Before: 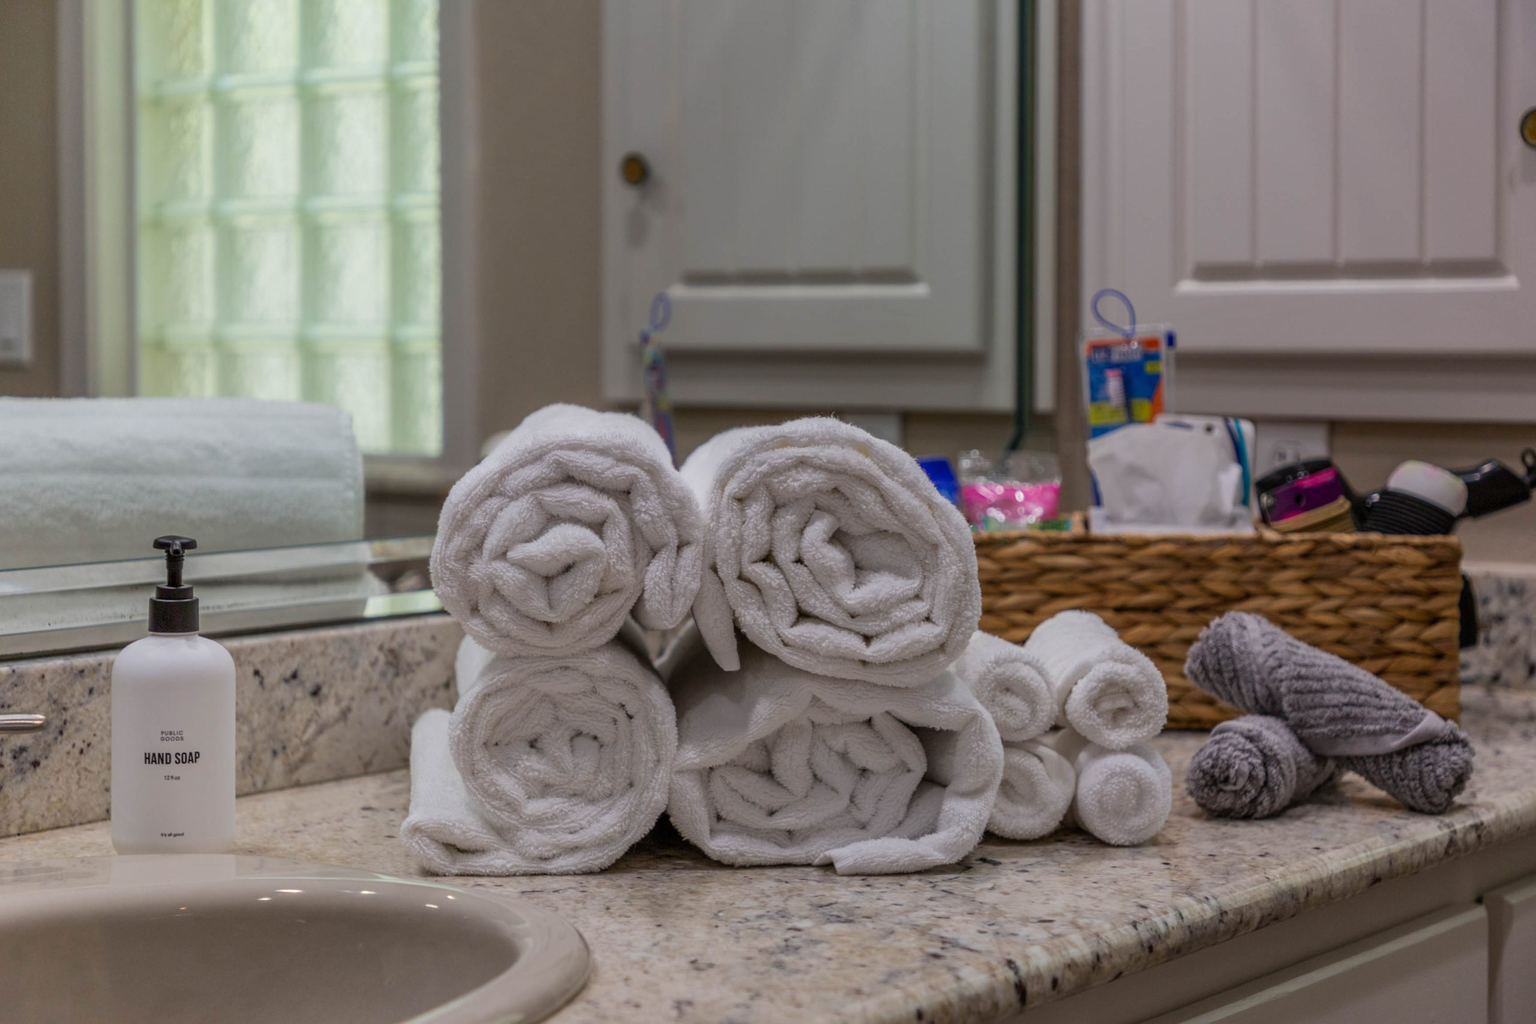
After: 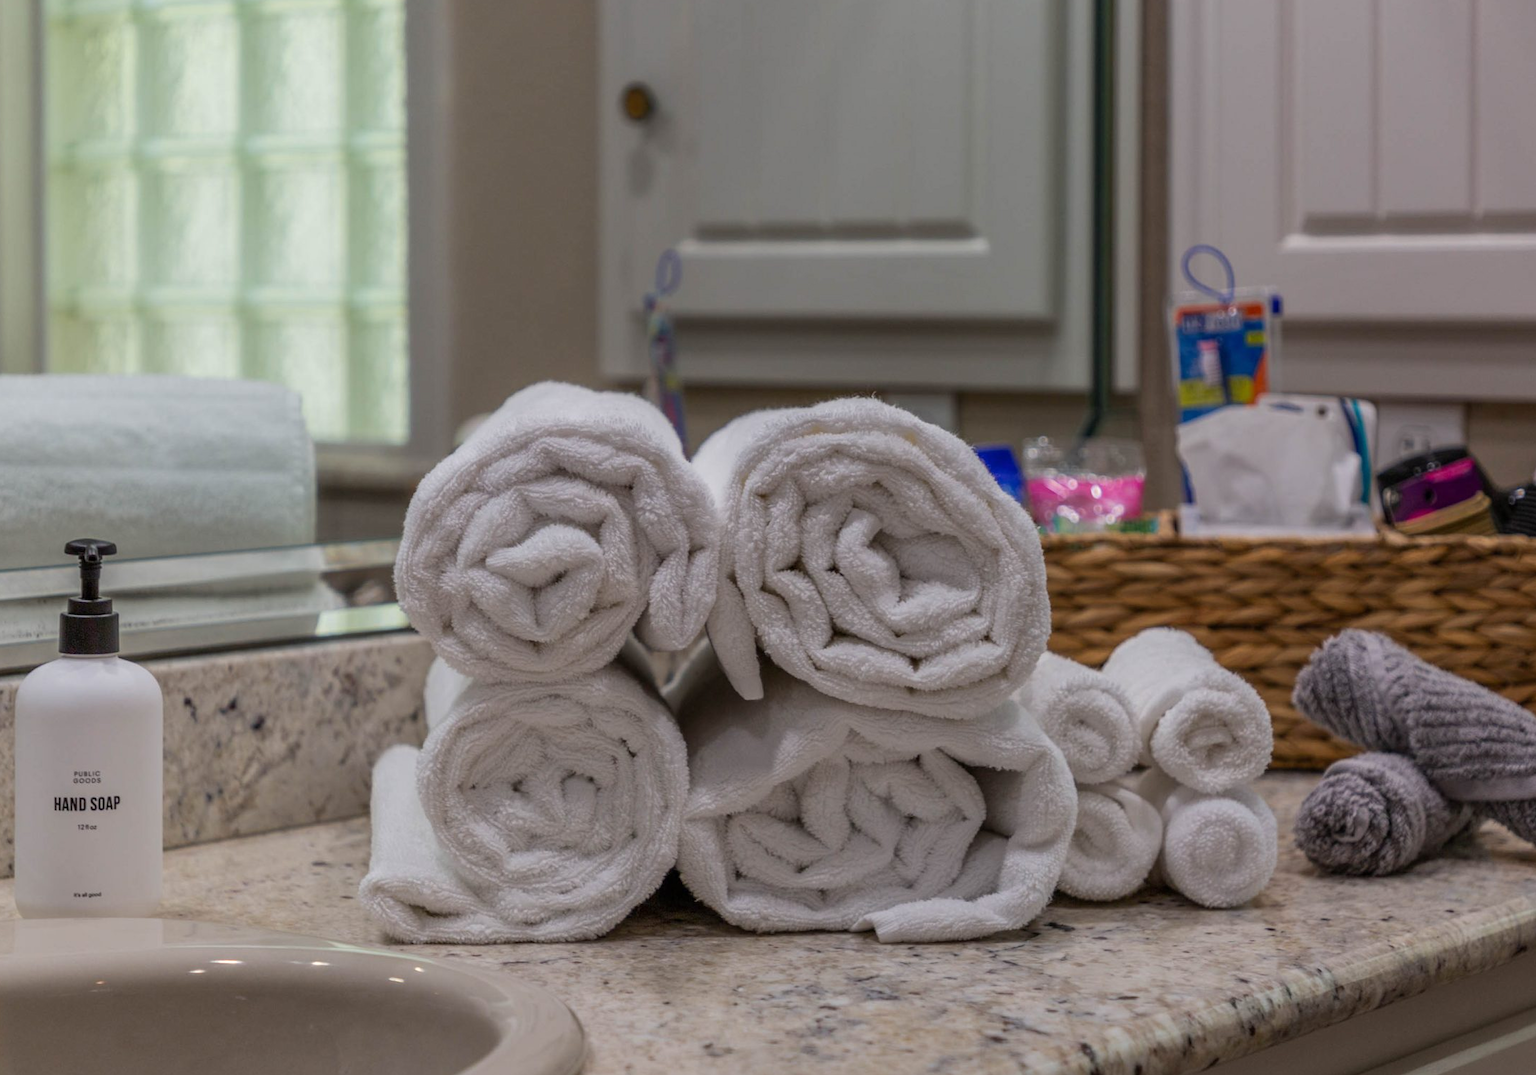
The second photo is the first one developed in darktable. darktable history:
exposure: exposure 0.014 EV, compensate highlight preservation false
crop: left 6.446%, top 8.188%, right 9.538%, bottom 3.548%
vignetting: fall-off start 116.67%, fall-off radius 59.26%, brightness -0.31, saturation -0.056
